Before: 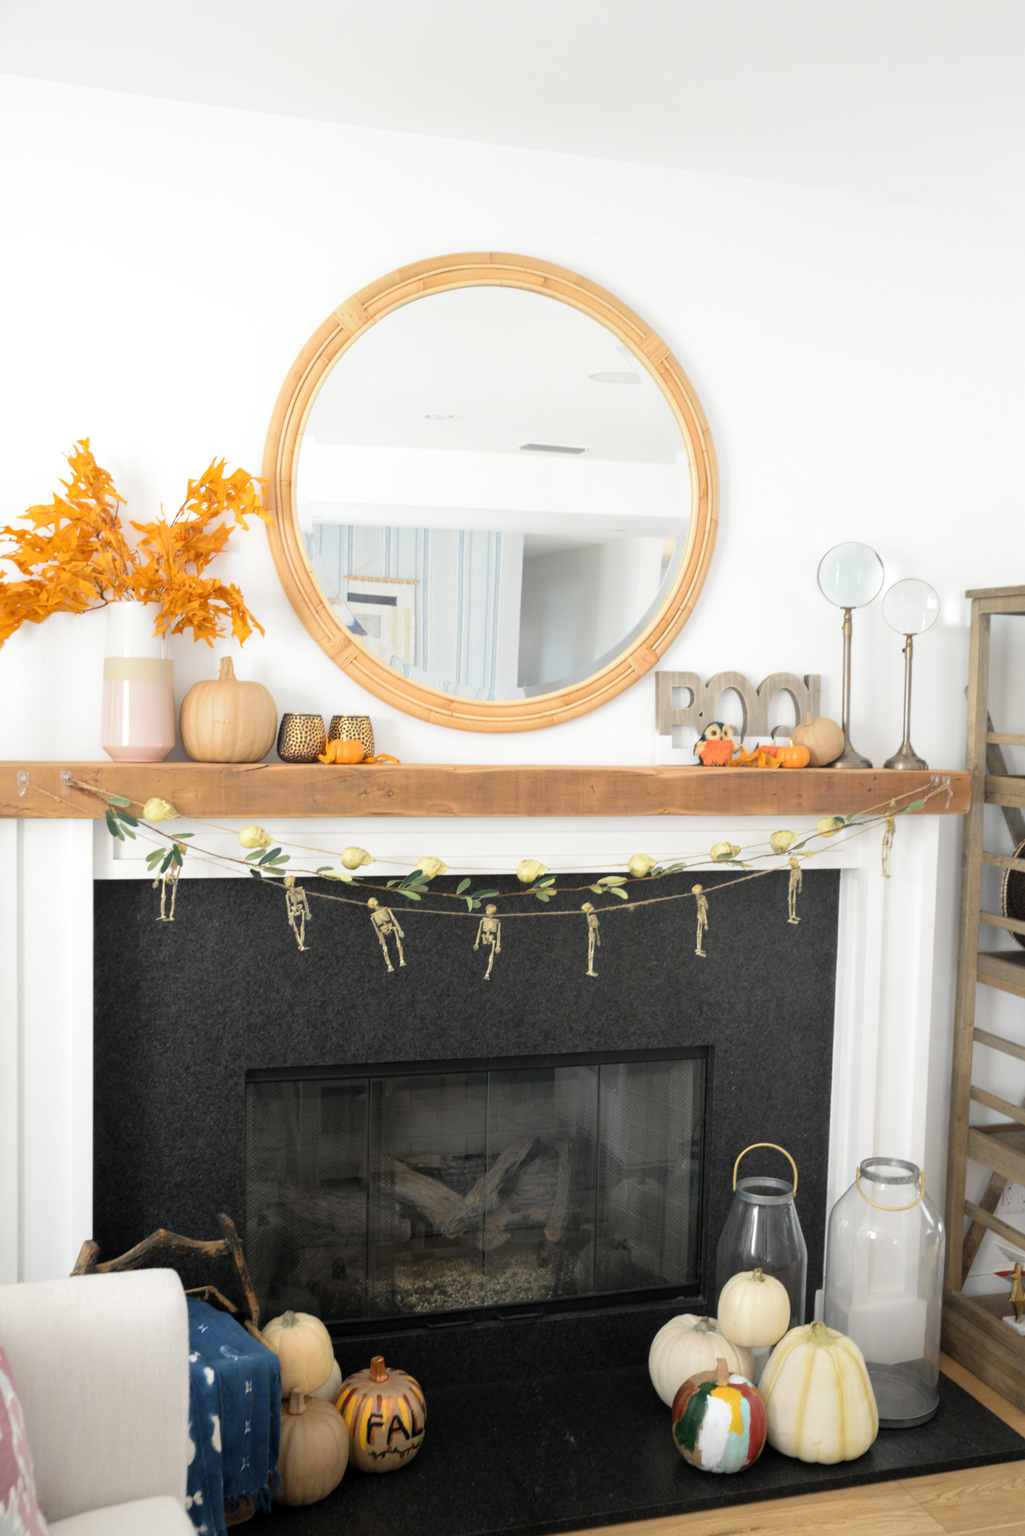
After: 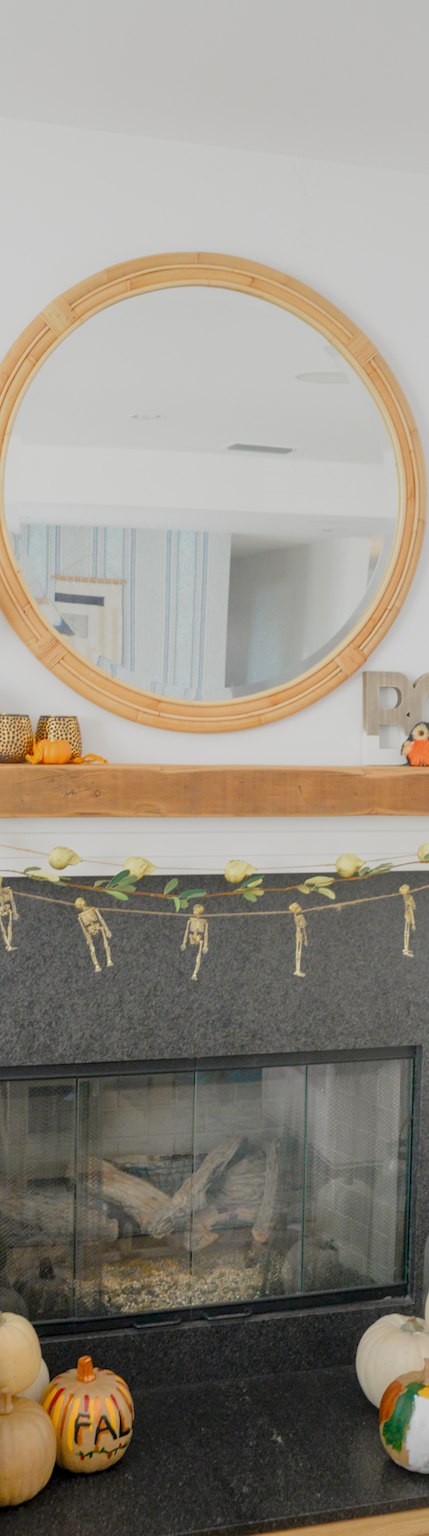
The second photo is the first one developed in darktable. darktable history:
color balance rgb: shadows lift › hue 84.45°, perceptual saturation grading › global saturation 45.542%, perceptual saturation grading › highlights -50.589%, perceptual saturation grading › shadows 30.24%, contrast -29.58%
local contrast: on, module defaults
color zones: curves: ch0 [(0.25, 0.5) (0.423, 0.5) (0.443, 0.5) (0.521, 0.756) (0.568, 0.5) (0.576, 0.5) (0.75, 0.5)]; ch1 [(0.25, 0.5) (0.423, 0.5) (0.443, 0.5) (0.539, 0.873) (0.624, 0.565) (0.631, 0.5) (0.75, 0.5)]
tone equalizer: -7 EV 0.154 EV, -6 EV 0.63 EV, -5 EV 1.11 EV, -4 EV 1.29 EV, -3 EV 1.14 EV, -2 EV 0.6 EV, -1 EV 0.166 EV
crop: left 28.59%, right 29.454%
